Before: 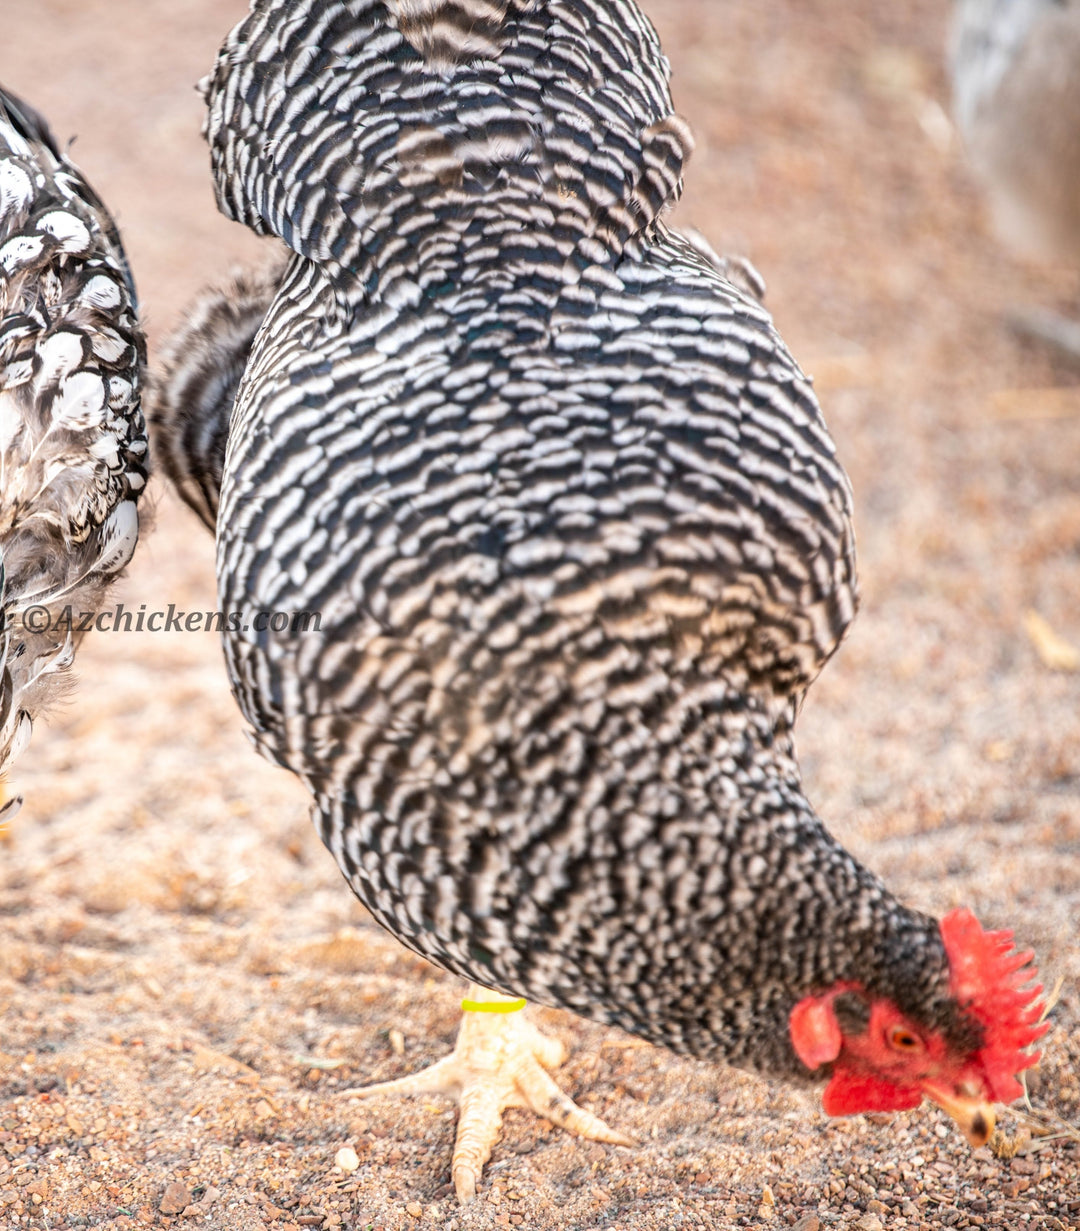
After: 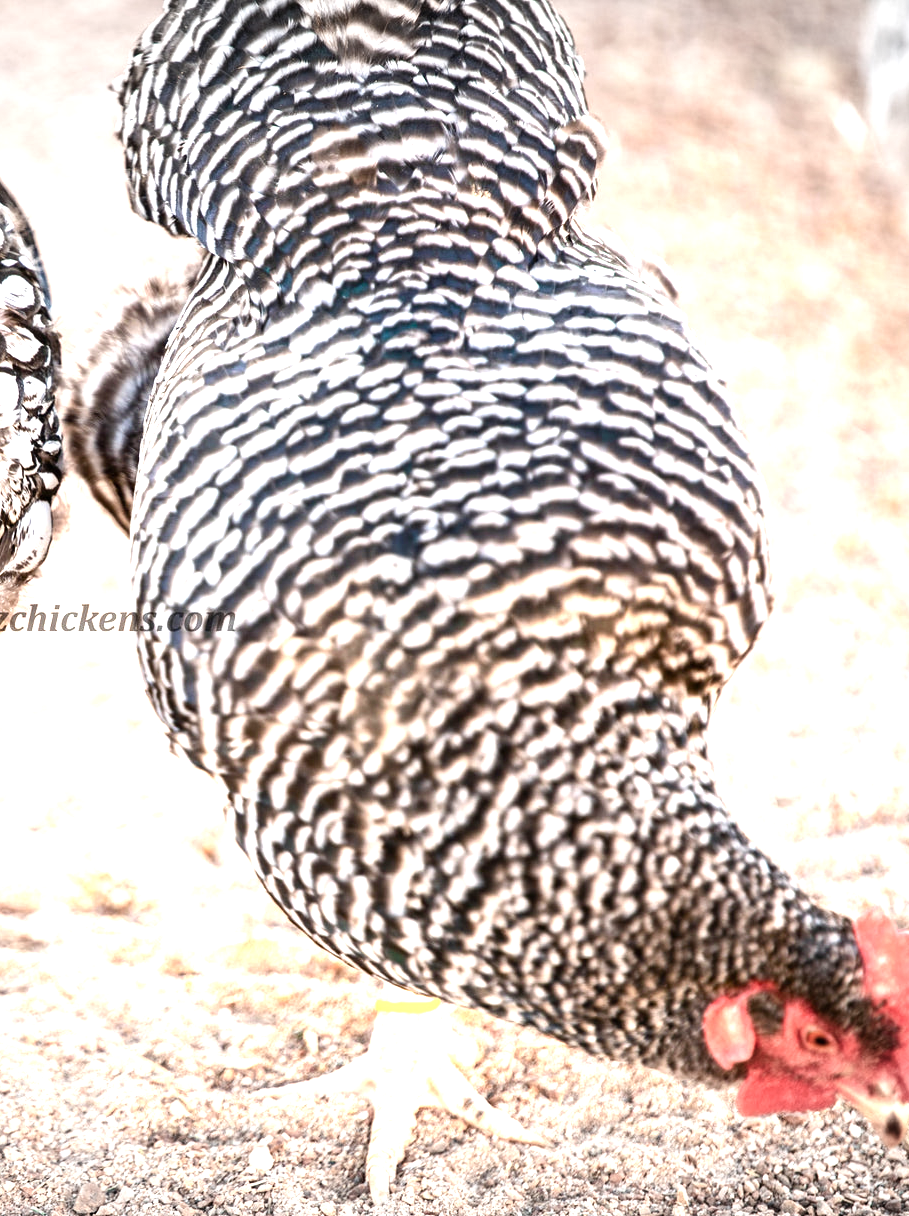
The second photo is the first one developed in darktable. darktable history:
crop: left 8.026%, right 7.374%
tone equalizer: on, module defaults
vignetting: fall-off start 100%, brightness -0.282, width/height ratio 1.31
exposure: black level correction 0, exposure 0.7 EV, compensate exposure bias true, compensate highlight preservation false
color balance rgb: shadows lift › luminance -20%, power › hue 72.24°, highlights gain › luminance 15%, global offset › hue 171.6°, perceptual saturation grading › highlights -30%, perceptual saturation grading › shadows 20%, global vibrance 30%, contrast 10%
